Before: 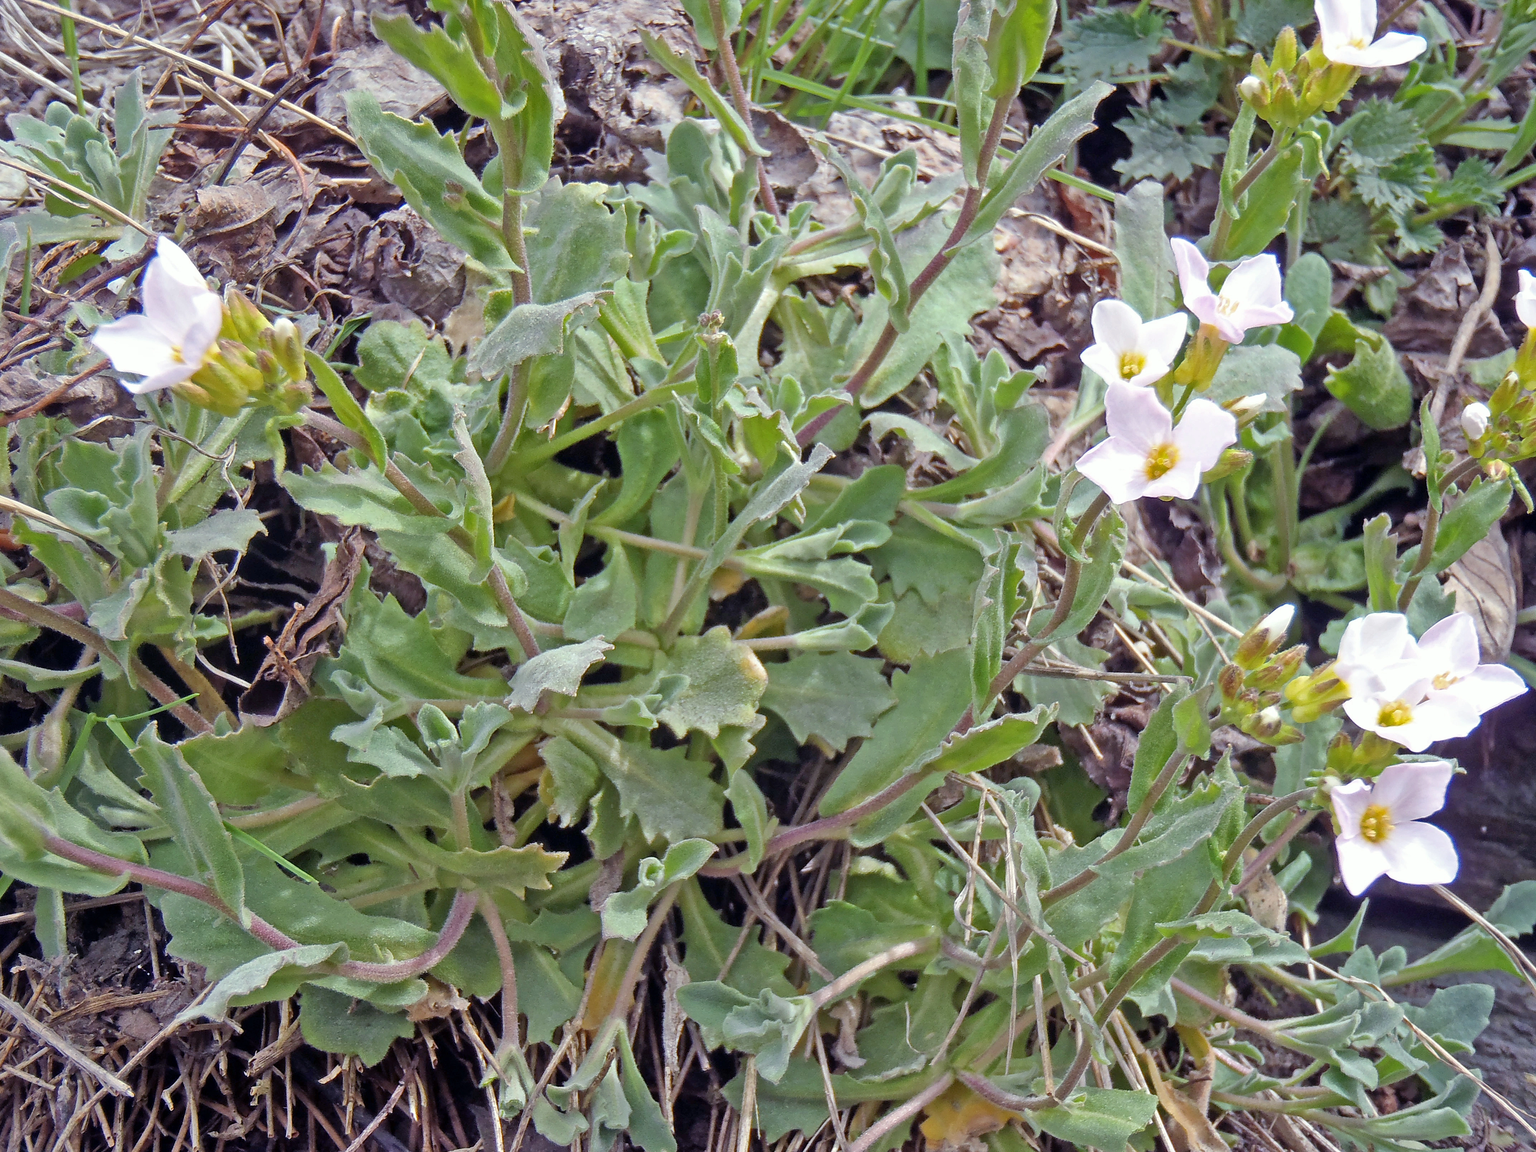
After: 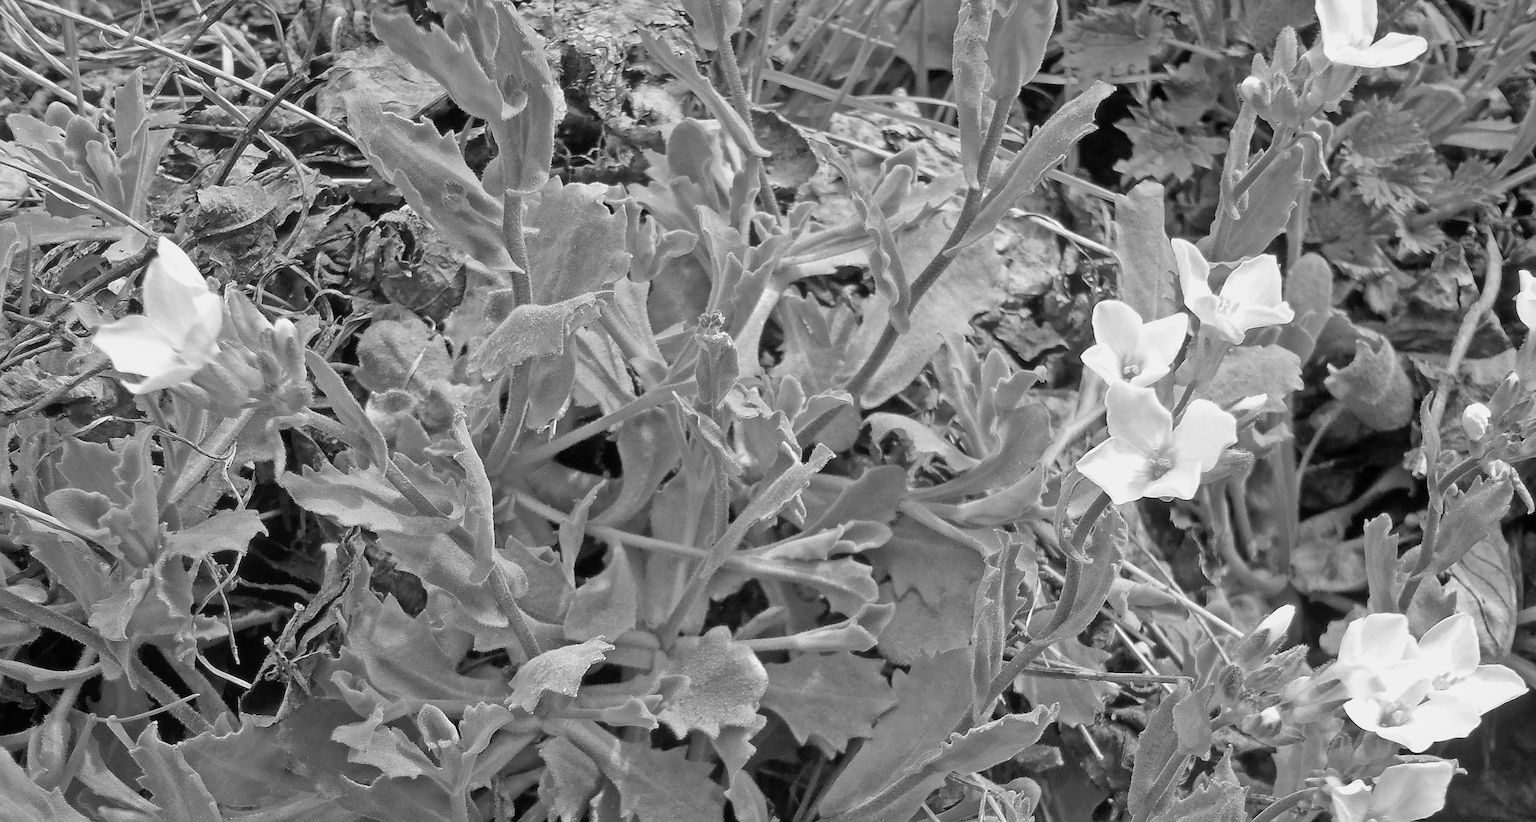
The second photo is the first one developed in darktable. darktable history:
velvia: on, module defaults
sharpen: on, module defaults
monochrome: a 73.58, b 64.21
crop: bottom 28.576%
